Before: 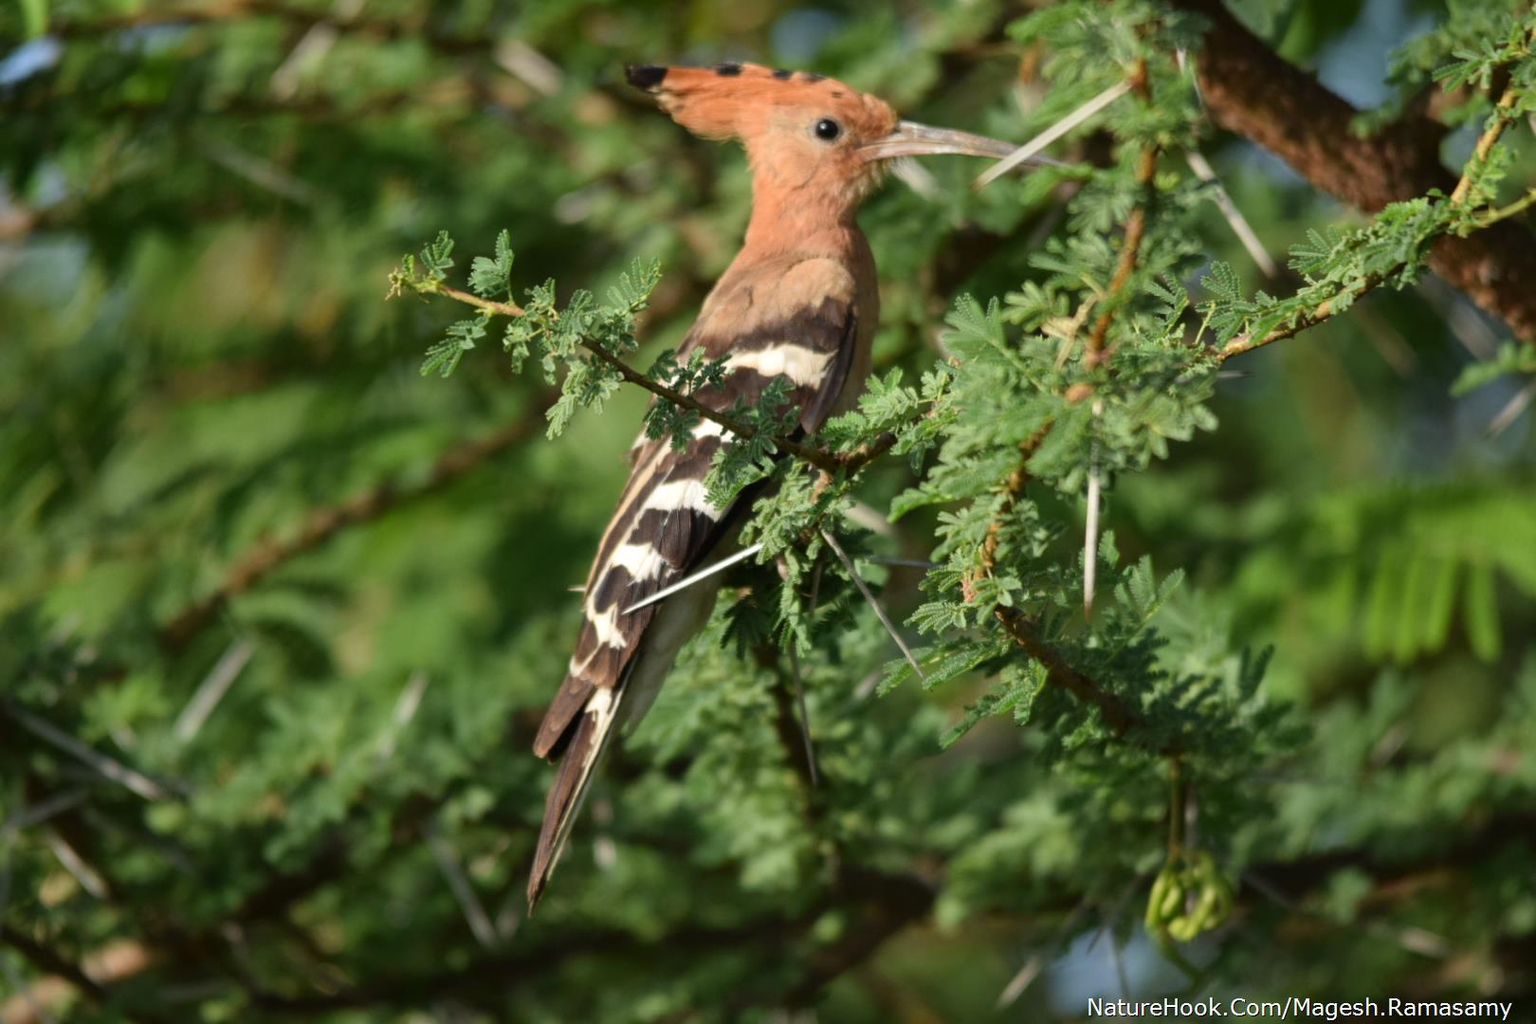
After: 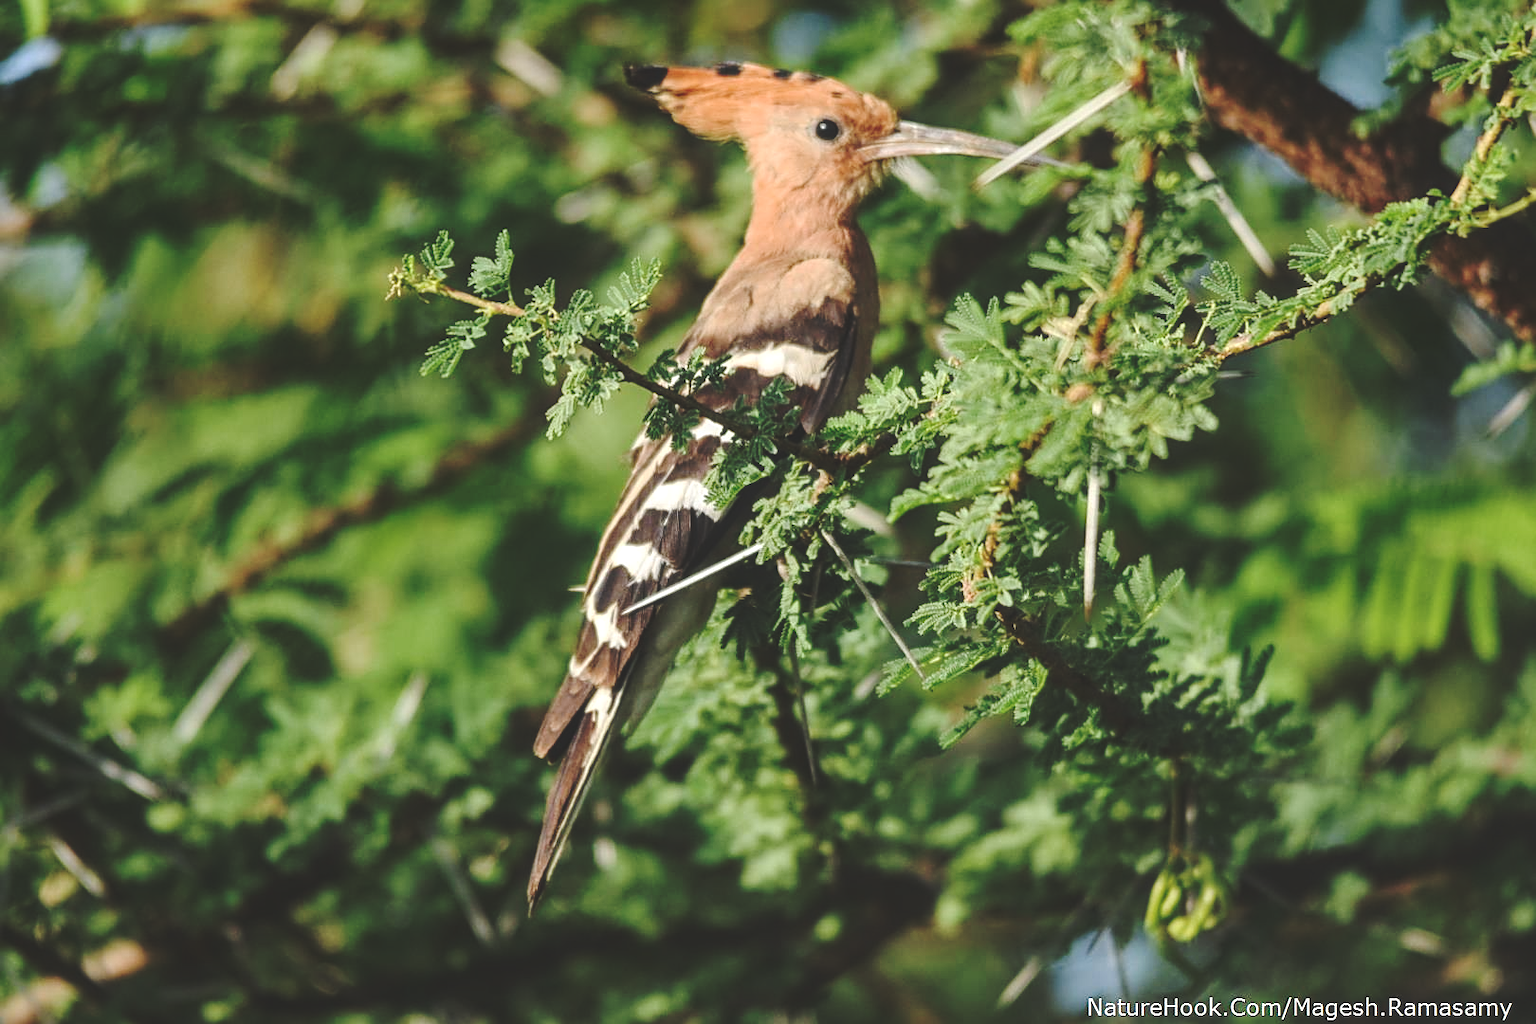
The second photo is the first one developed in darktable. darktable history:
base curve: curves: ch0 [(0, 0.024) (0.055, 0.065) (0.121, 0.166) (0.236, 0.319) (0.693, 0.726) (1, 1)], preserve colors none
local contrast: detail 130%
sharpen: on, module defaults
